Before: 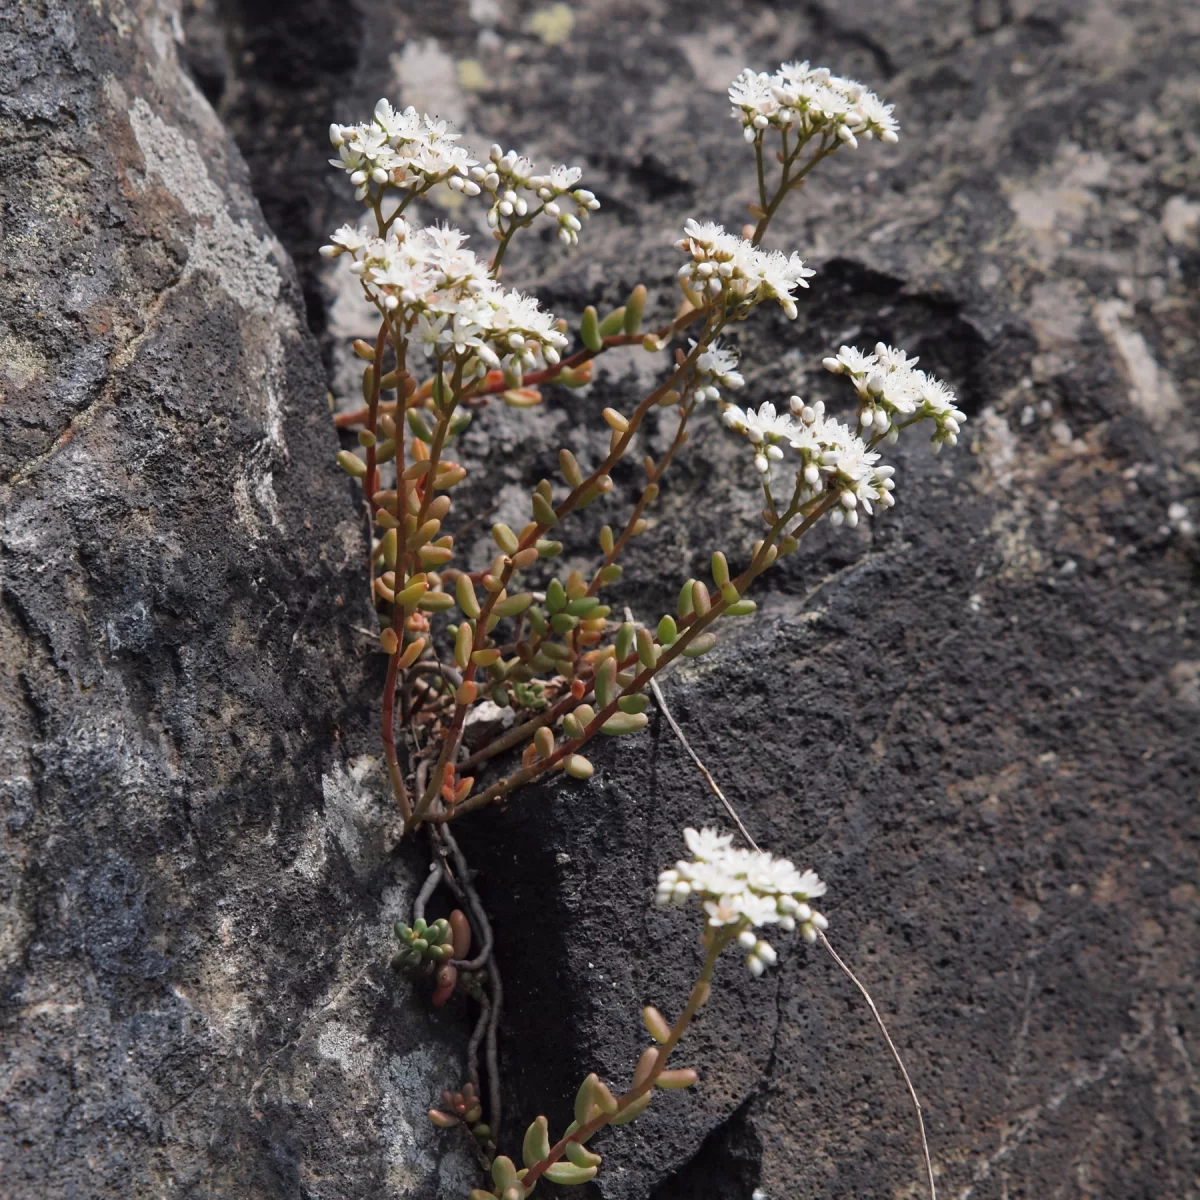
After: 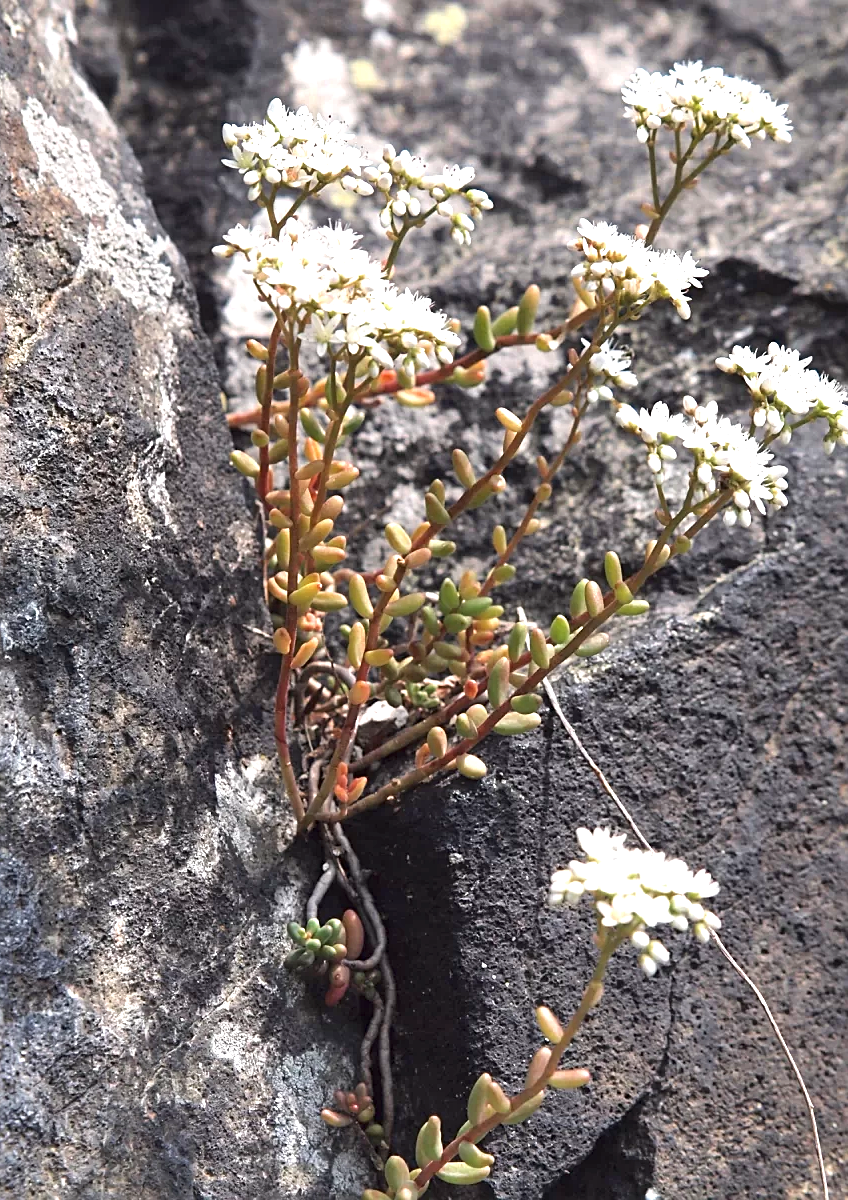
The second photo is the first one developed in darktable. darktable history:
crop and rotate: left 8.97%, right 20.343%
exposure: black level correction 0, exposure 1.199 EV, compensate exposure bias true, compensate highlight preservation false
sharpen: on, module defaults
